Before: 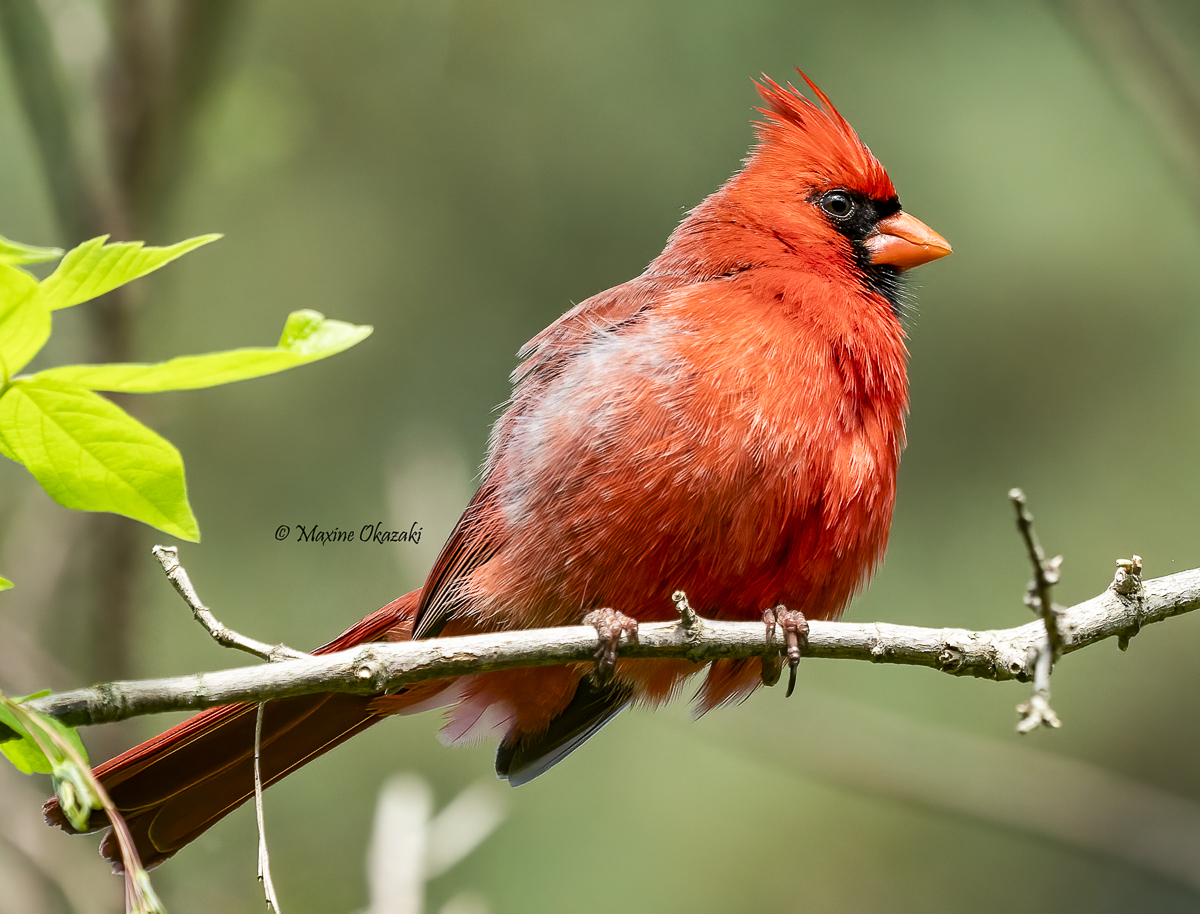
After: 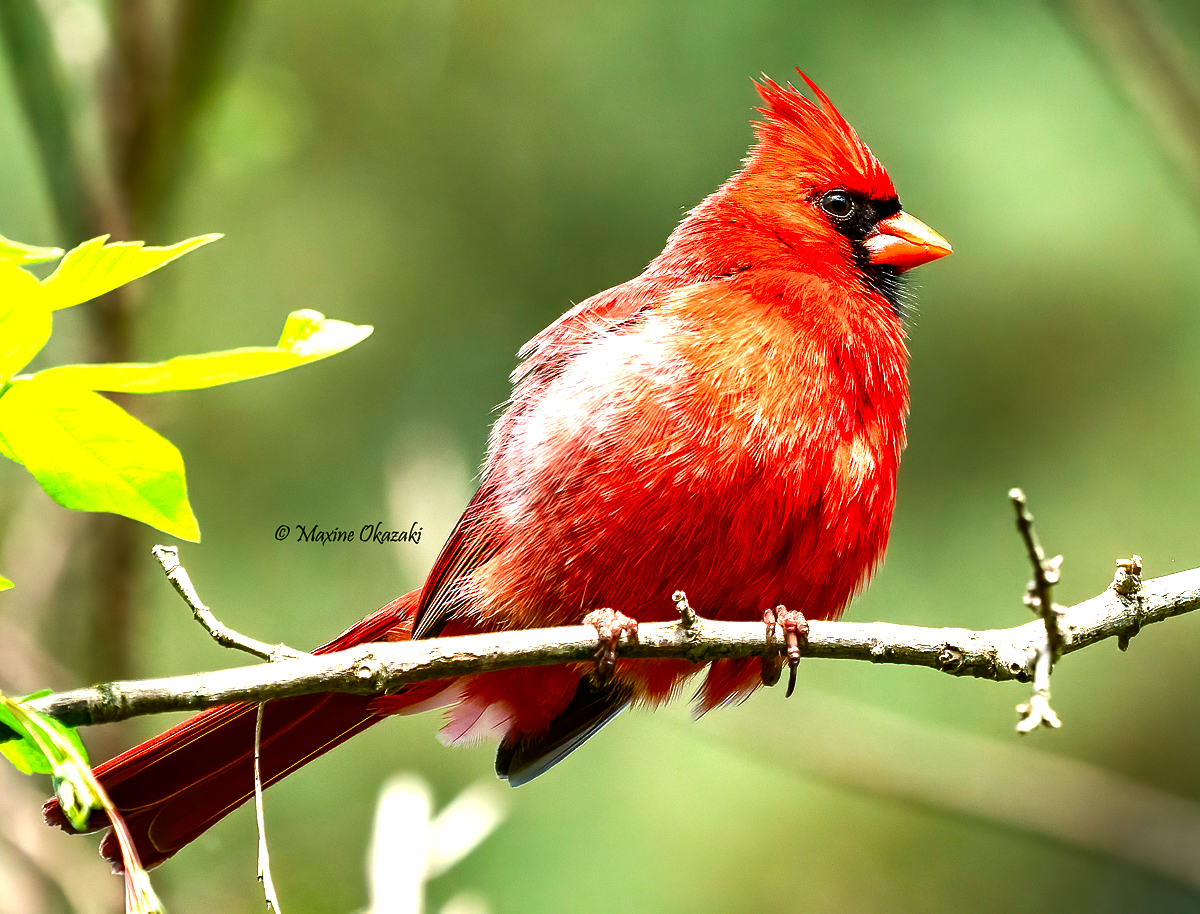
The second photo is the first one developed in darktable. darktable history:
exposure: exposure 1 EV, compensate highlight preservation false
contrast brightness saturation: brightness -0.25, saturation 0.2
